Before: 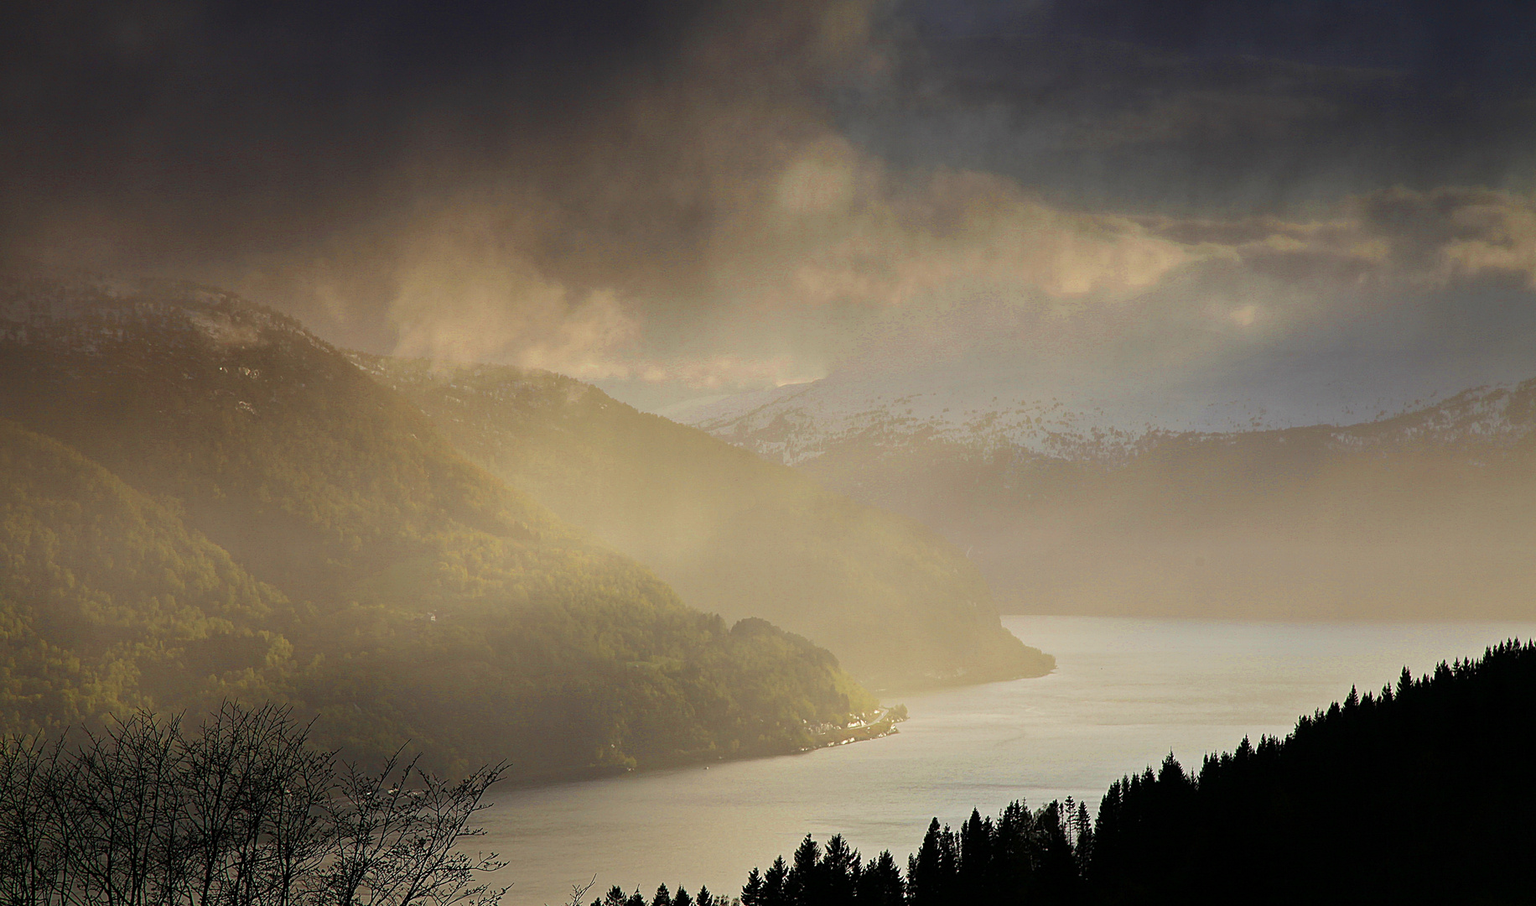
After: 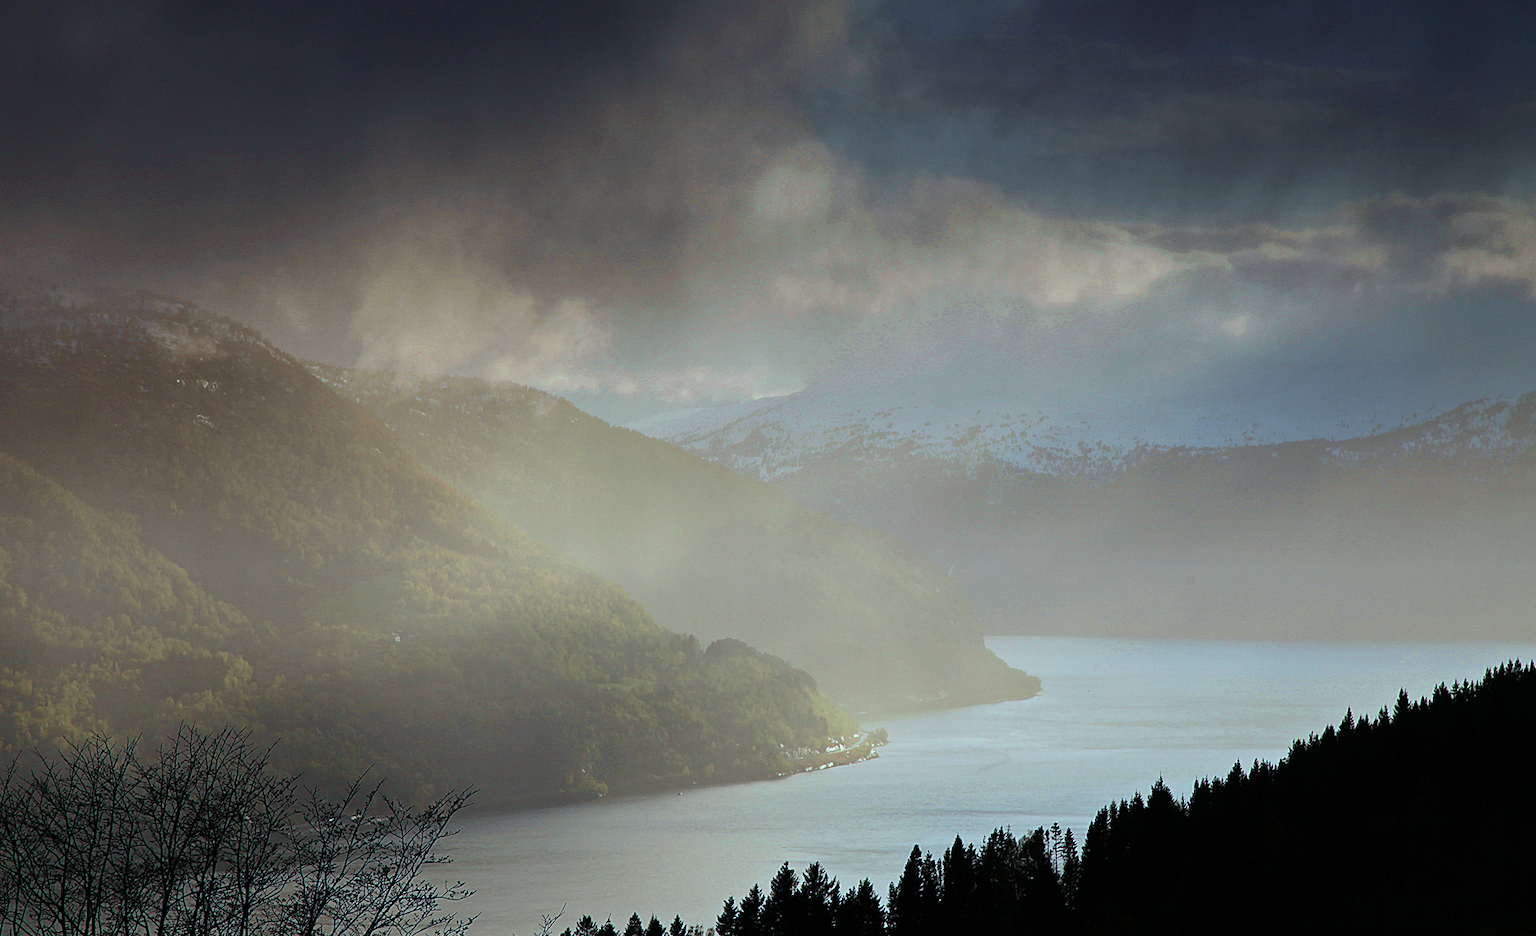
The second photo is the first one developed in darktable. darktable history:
crop and rotate: left 3.236%
color correction: highlights a* -9.53, highlights b* -23.83
